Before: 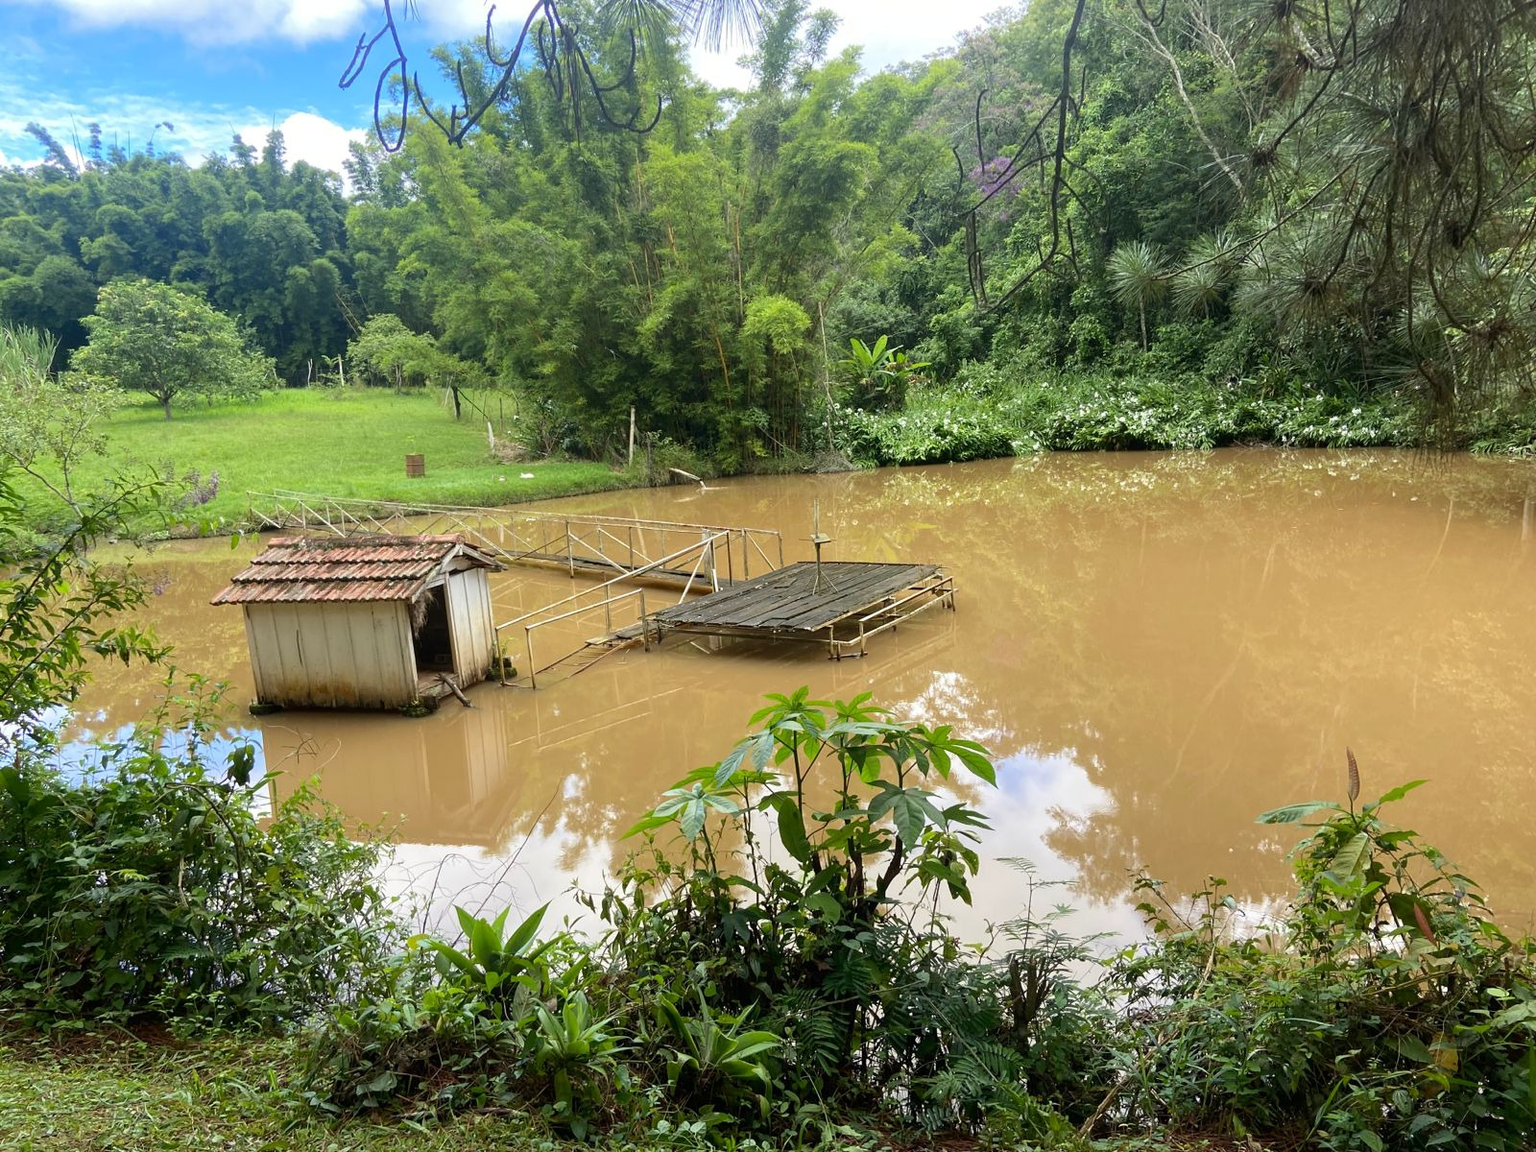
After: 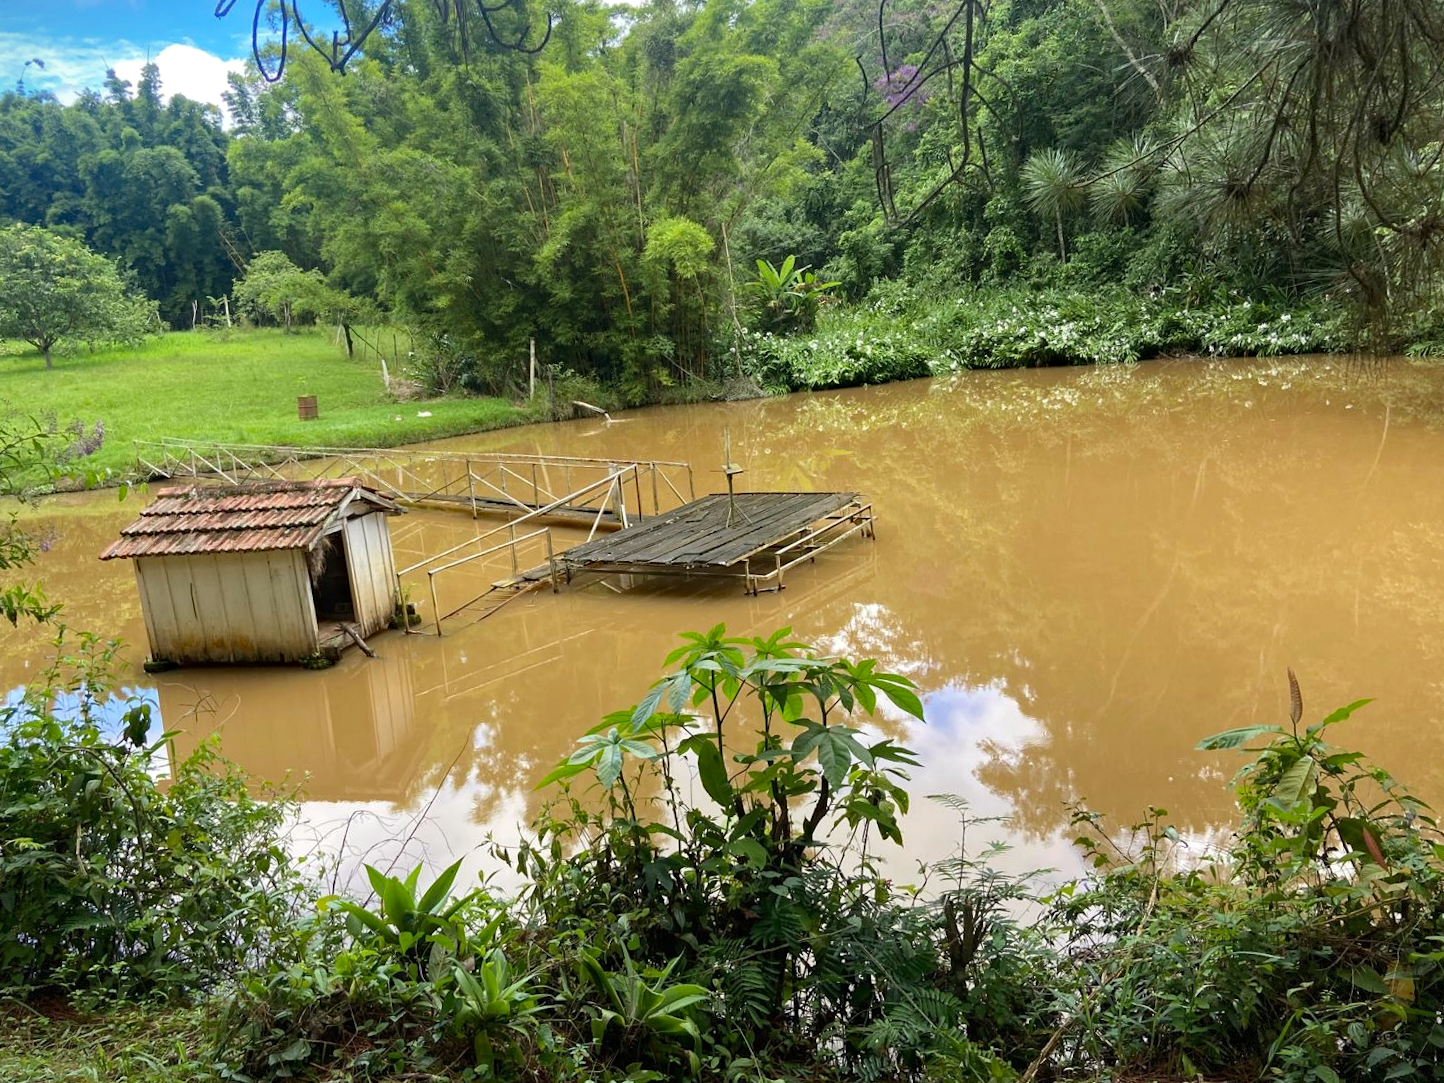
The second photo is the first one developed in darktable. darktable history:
crop and rotate: angle 1.96°, left 5.673%, top 5.673%
vignetting: fall-off start 100%, fall-off radius 71%, brightness -0.434, saturation -0.2, width/height ratio 1.178, dithering 8-bit output, unbound false
haze removal: strength 0.29, distance 0.25, compatibility mode true, adaptive false
